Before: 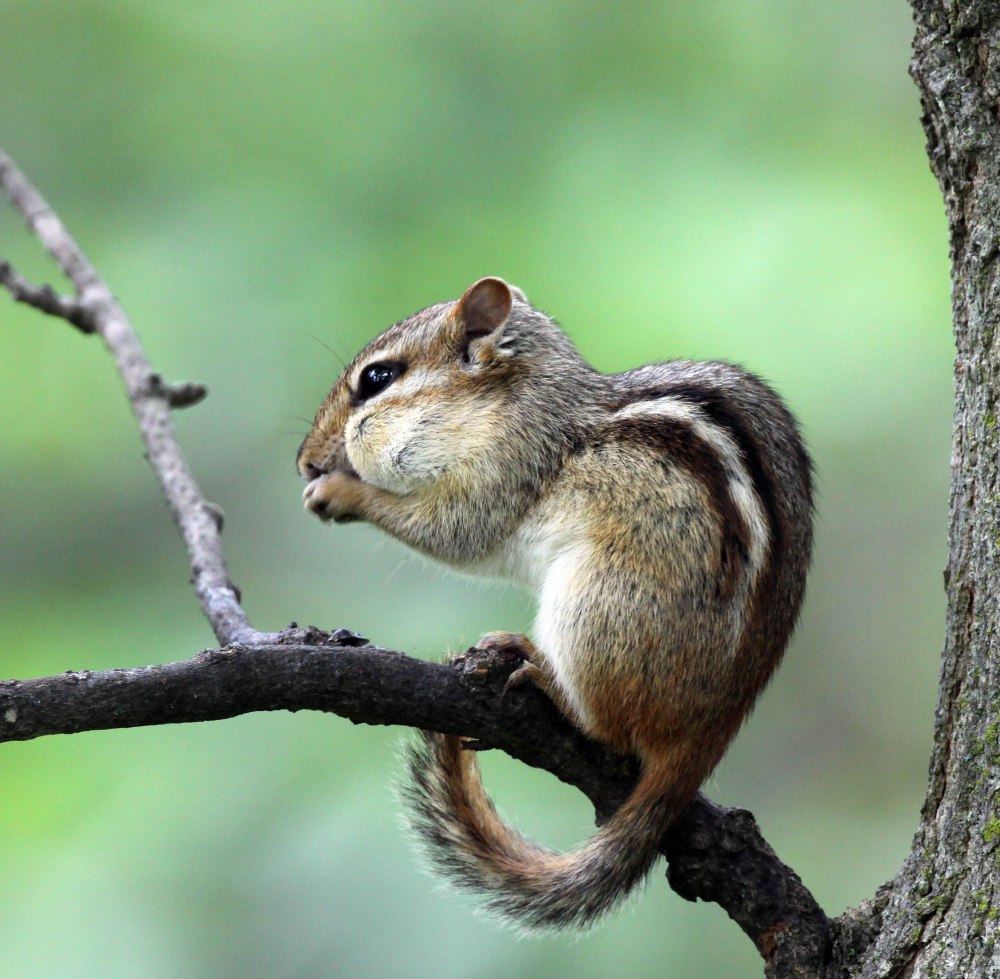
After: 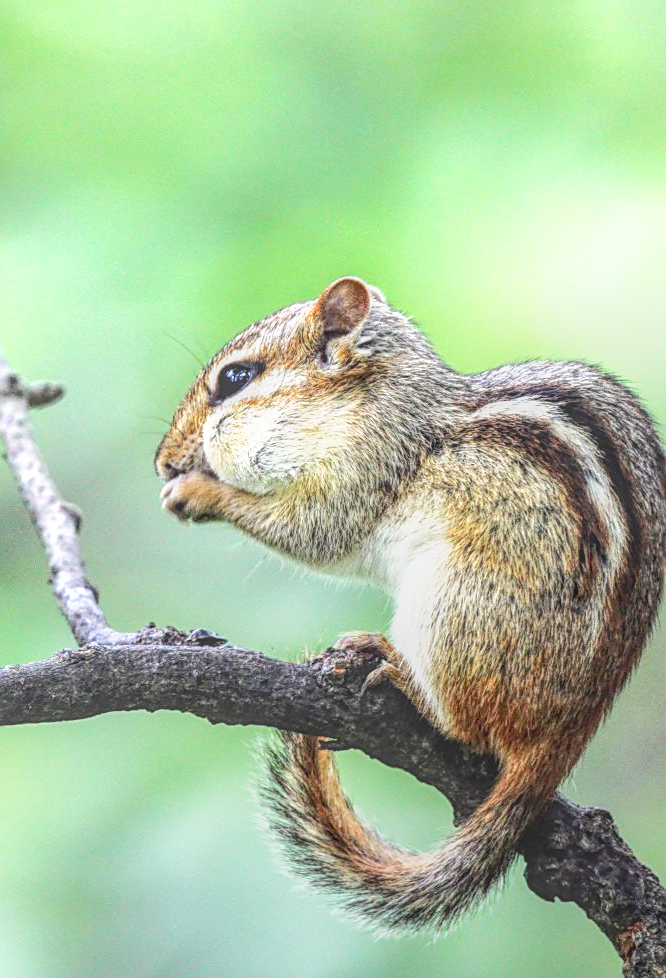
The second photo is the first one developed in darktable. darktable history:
tone curve: curves: ch0 [(0, 0) (0.003, 0.008) (0.011, 0.011) (0.025, 0.018) (0.044, 0.028) (0.069, 0.039) (0.1, 0.056) (0.136, 0.081) (0.177, 0.118) (0.224, 0.164) (0.277, 0.223) (0.335, 0.3) (0.399, 0.399) (0.468, 0.51) (0.543, 0.618) (0.623, 0.71) (0.709, 0.79) (0.801, 0.865) (0.898, 0.93) (1, 1)], color space Lab, independent channels, preserve colors none
base curve: curves: ch0 [(0, 0) (0.557, 0.834) (1, 1)], preserve colors none
sharpen: on, module defaults
local contrast: highlights 20%, shadows 28%, detail 200%, midtone range 0.2
contrast brightness saturation: brightness 0.094, saturation 0.192
exposure: compensate exposure bias true, compensate highlight preservation false
crop and rotate: left 14.289%, right 19.106%
